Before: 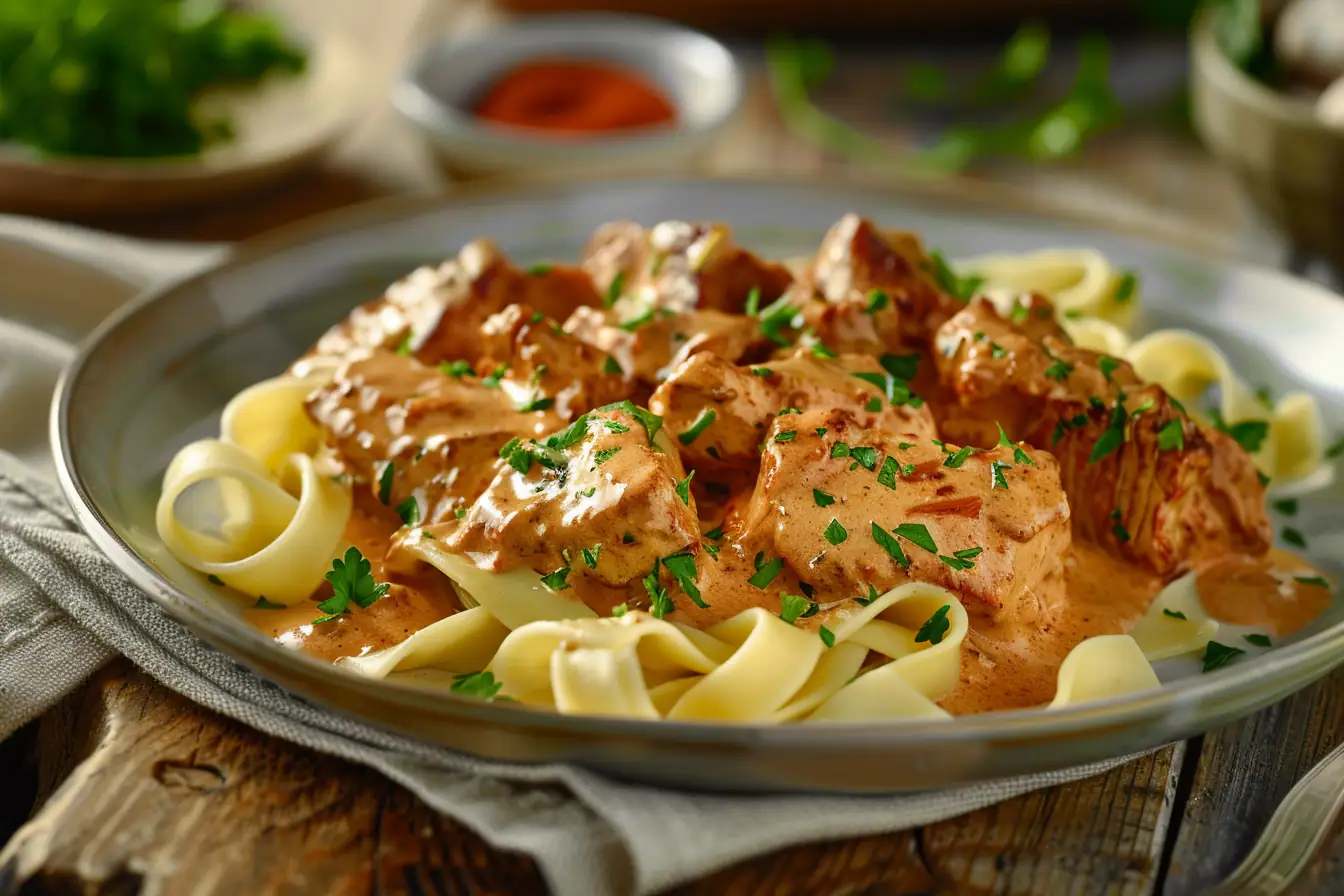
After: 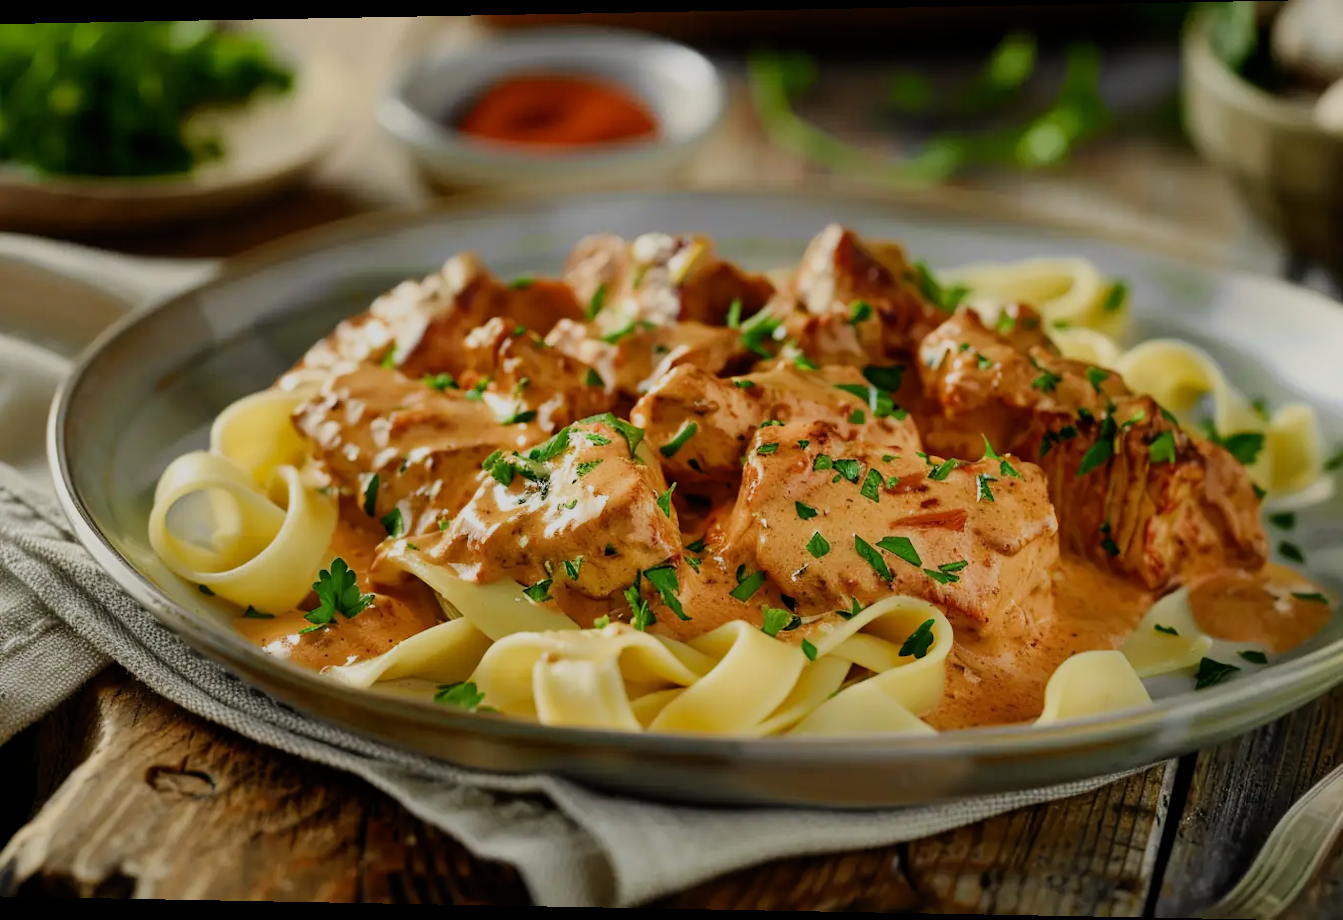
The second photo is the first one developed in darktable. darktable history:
rotate and perspective: lens shift (horizontal) -0.055, automatic cropping off
filmic rgb: black relative exposure -7.65 EV, white relative exposure 4.56 EV, hardness 3.61, contrast 1.05
